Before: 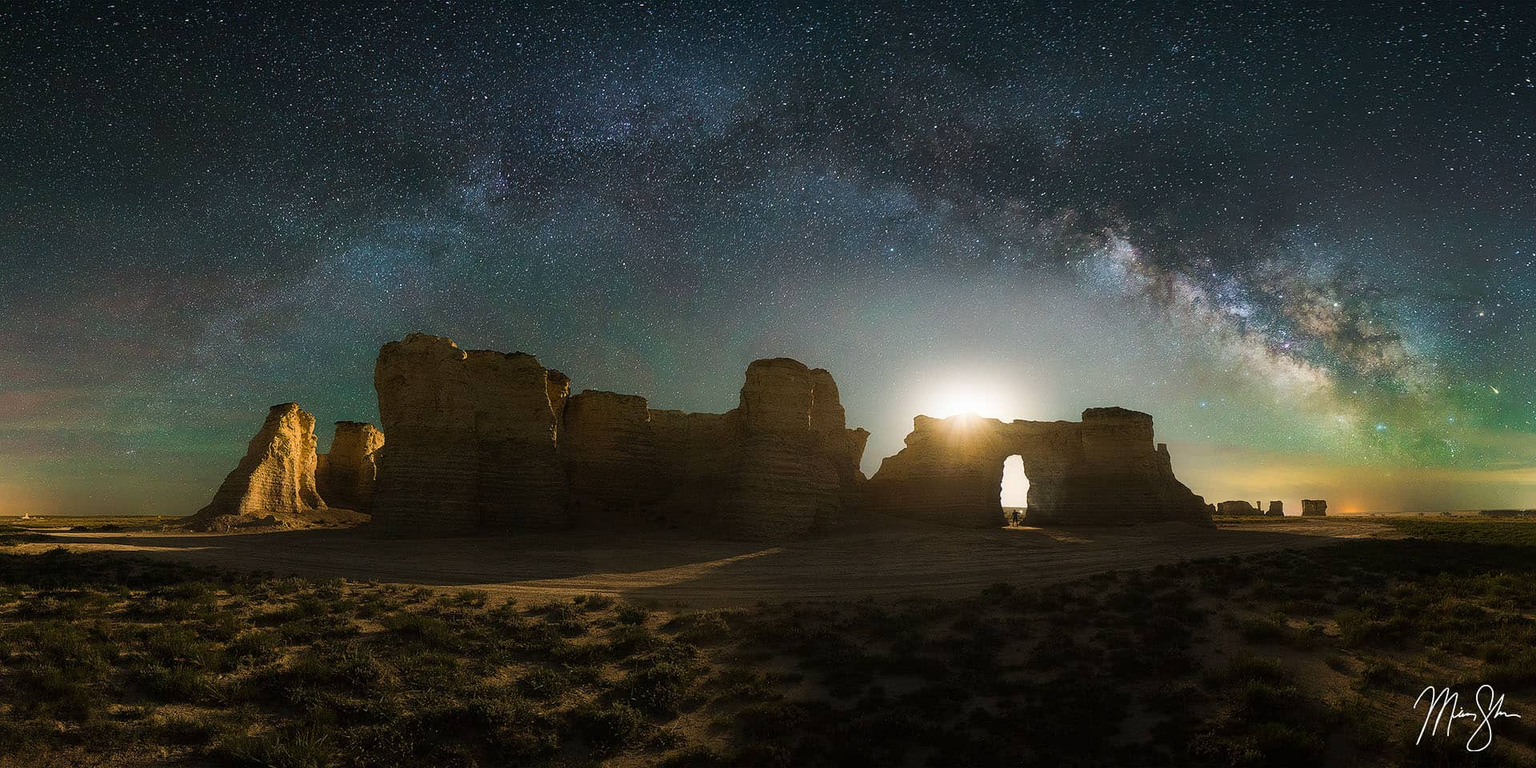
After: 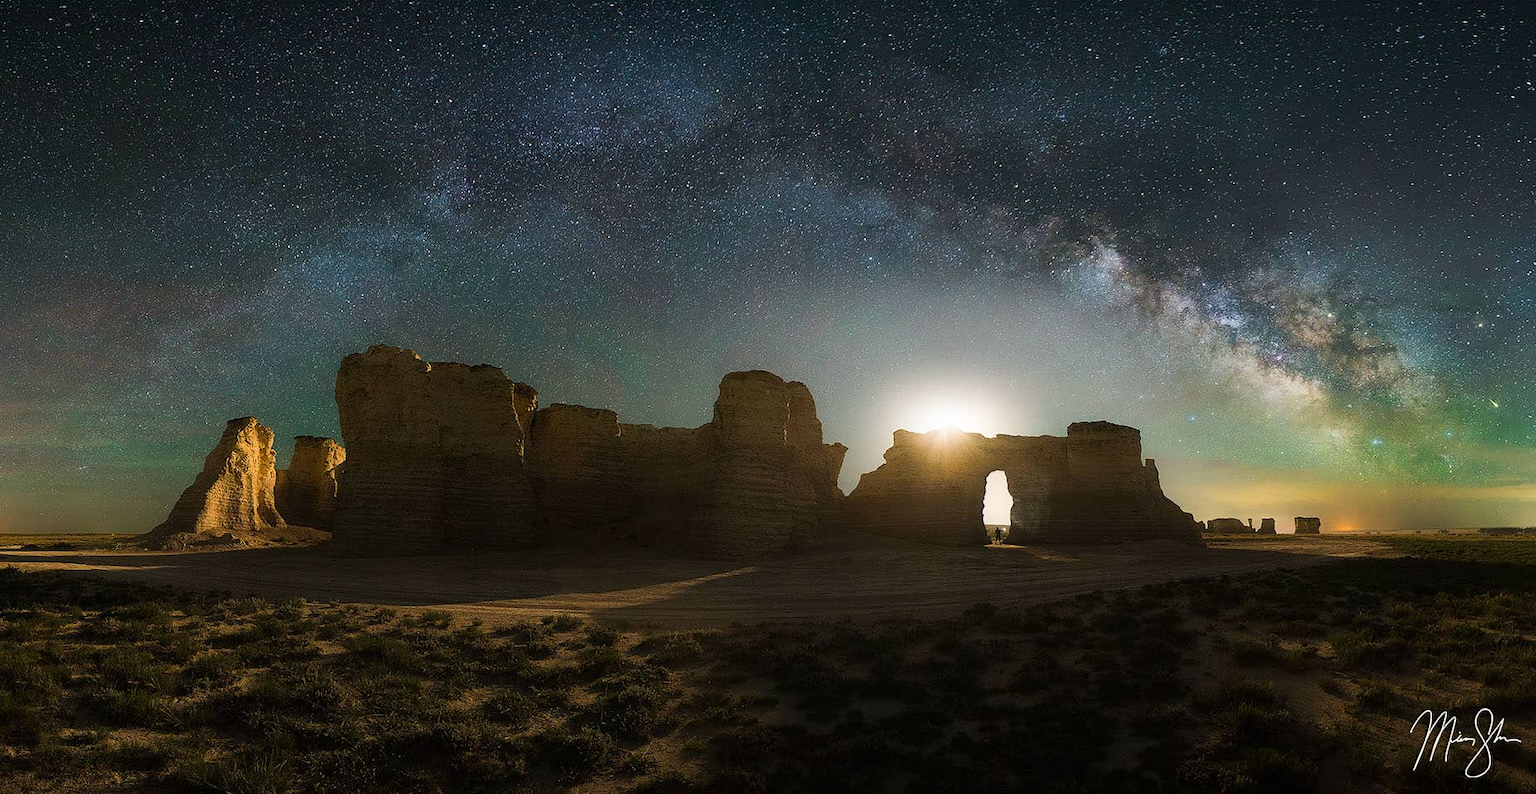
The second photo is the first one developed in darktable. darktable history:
crop and rotate: left 3.321%
